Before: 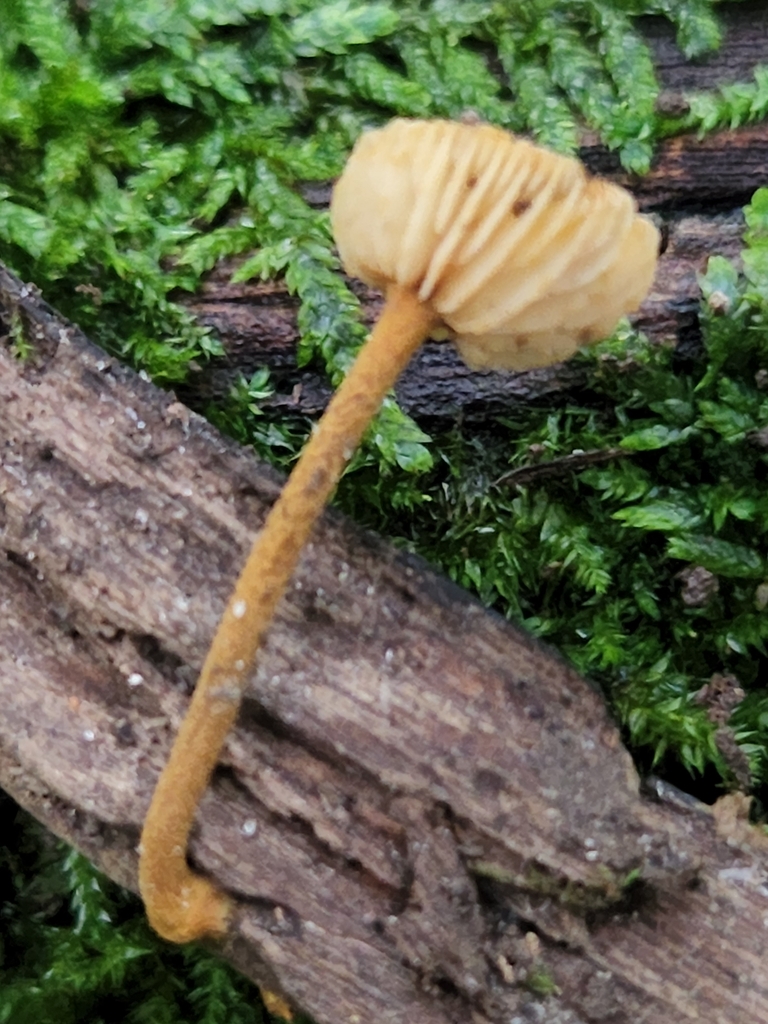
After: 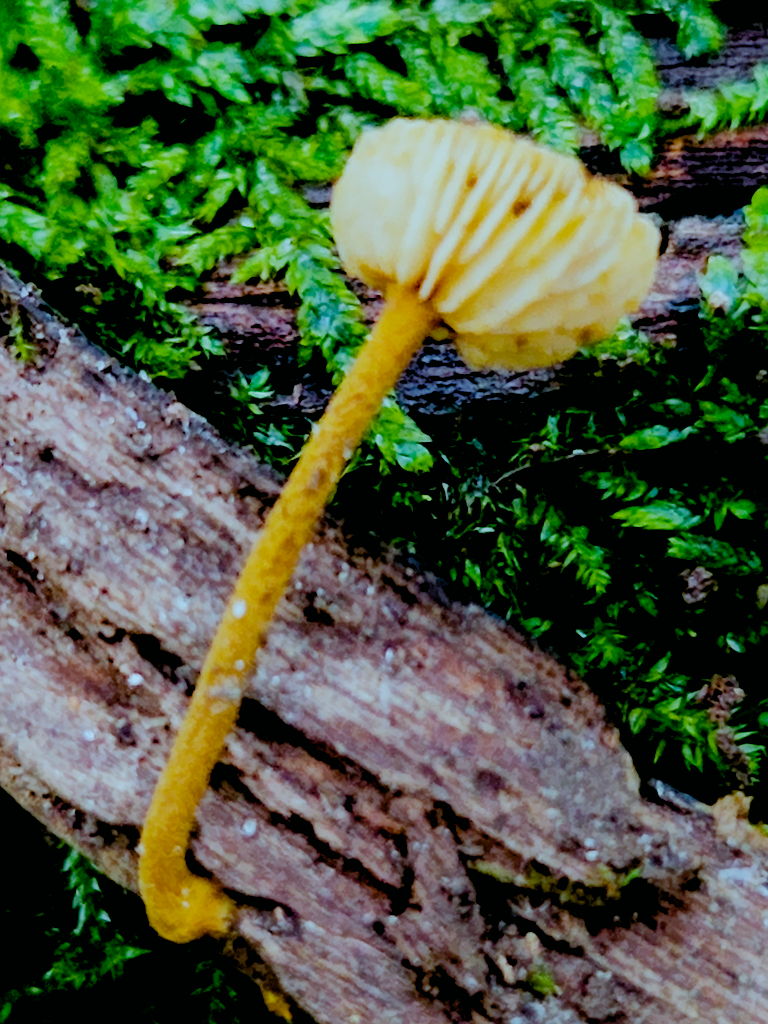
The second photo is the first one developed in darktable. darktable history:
exposure: black level correction 0.032, exposure 0.312 EV, compensate highlight preservation false
filmic rgb: black relative exposure -7.65 EV, white relative exposure 4.56 EV, hardness 3.61, add noise in highlights 0, preserve chrominance no, color science v3 (2019), use custom middle-gray values true, contrast in highlights soft
color correction: highlights a* -10.49, highlights b* -18.68
color balance rgb: linear chroma grading › global chroma 15.544%, perceptual saturation grading › global saturation 31.196%, global vibrance 20%
